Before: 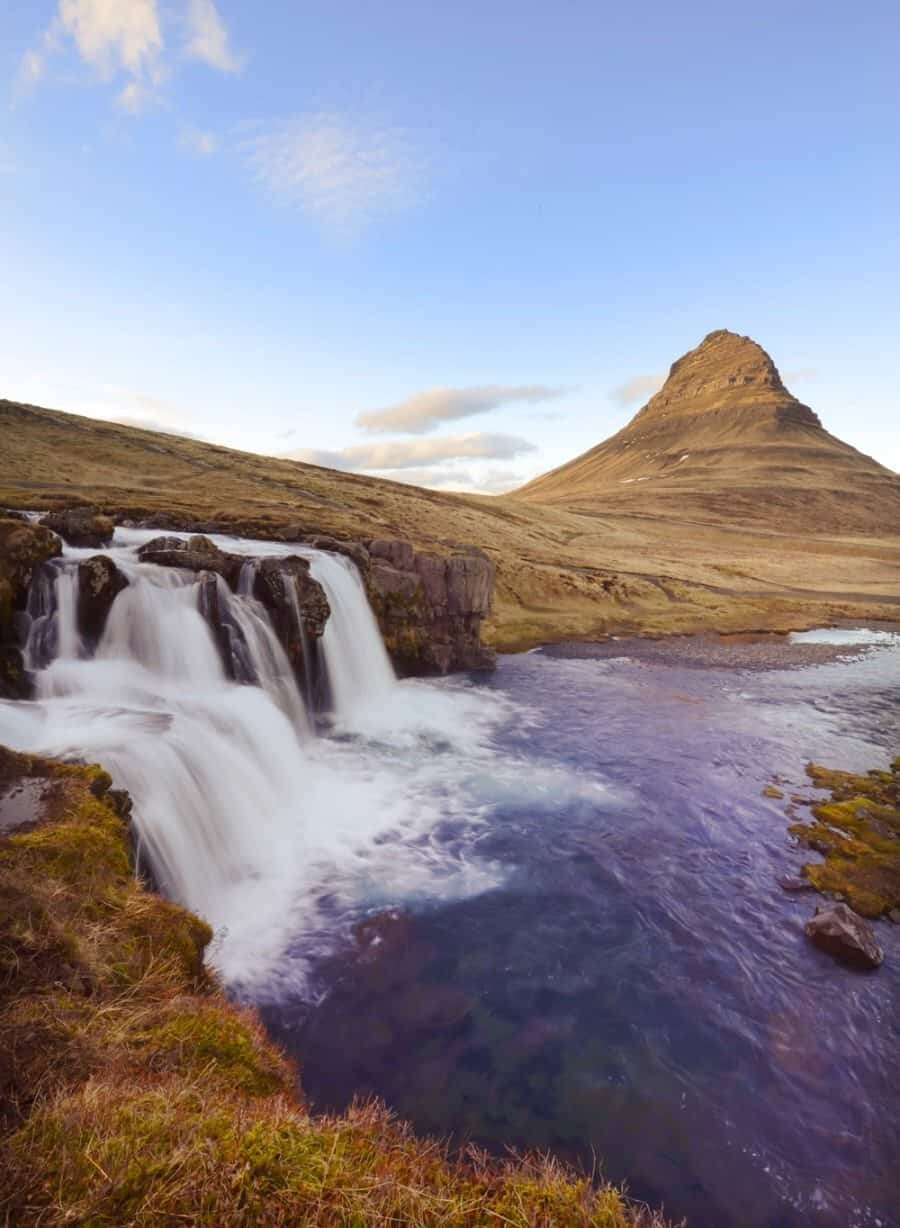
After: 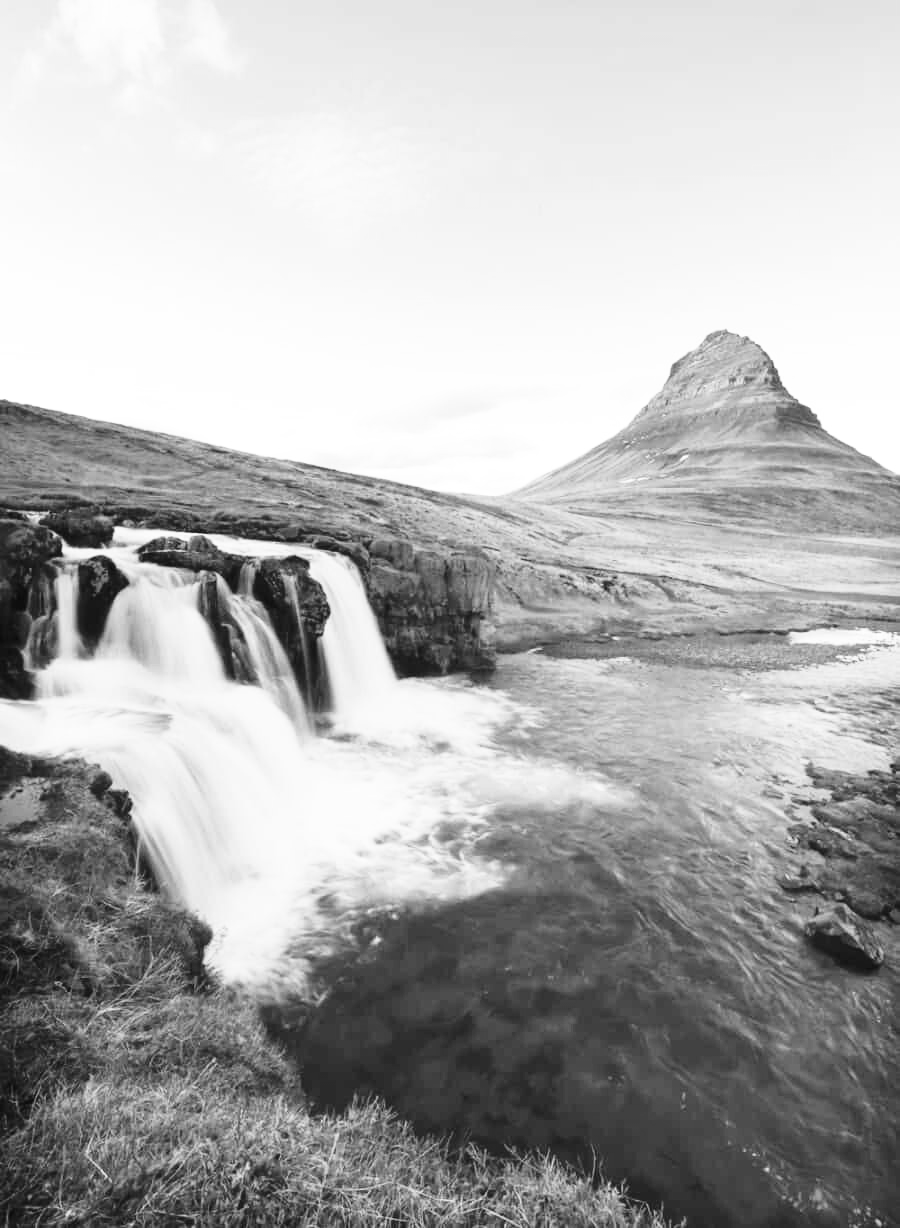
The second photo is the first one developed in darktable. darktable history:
base curve: curves: ch0 [(0, 0) (0.026, 0.03) (0.109, 0.232) (0.351, 0.748) (0.669, 0.968) (1, 1)], preserve colors none
contrast brightness saturation: saturation -1
